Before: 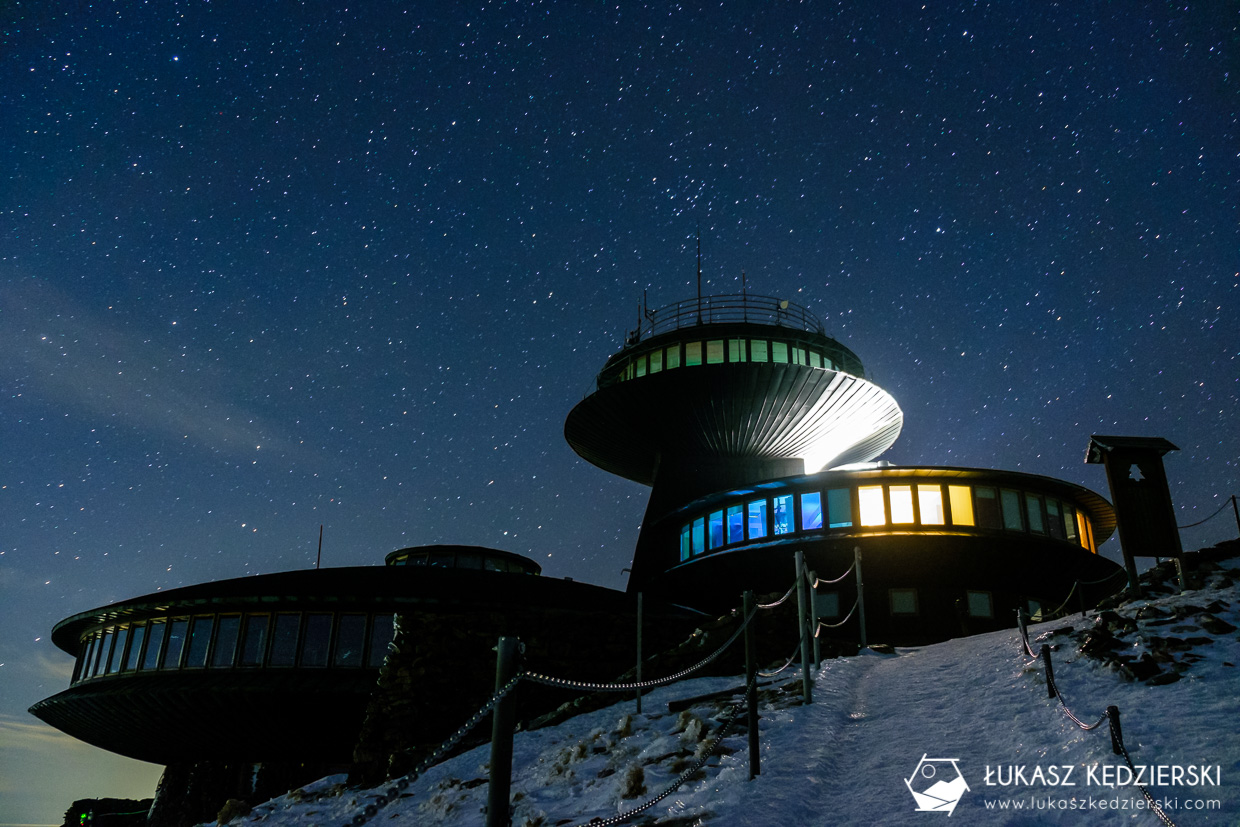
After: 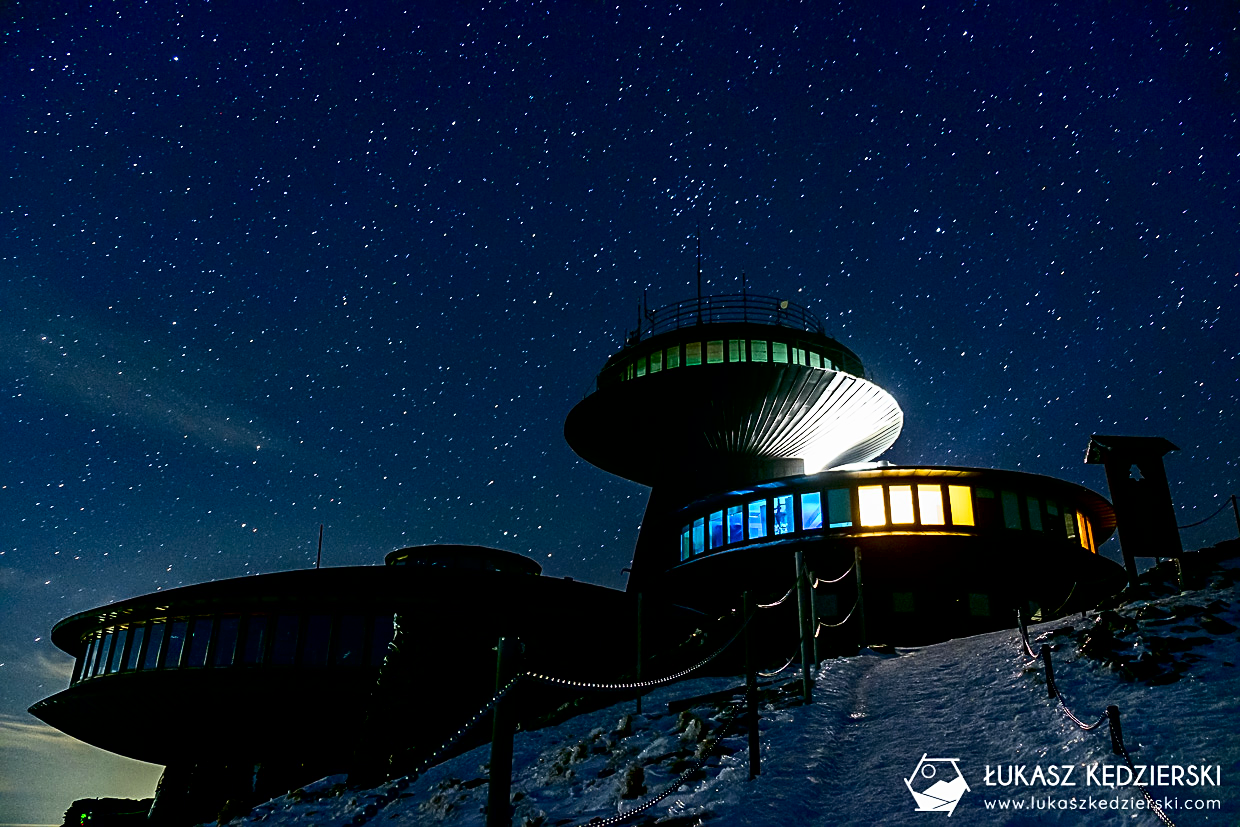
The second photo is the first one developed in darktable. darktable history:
exposure: black level correction 0.009, exposure -0.162 EV, compensate highlight preservation false
sharpen: on, module defaults
contrast brightness saturation: contrast 0.413, brightness 0.047, saturation 0.258
local contrast: mode bilateral grid, contrast 26, coarseness 51, detail 122%, midtone range 0.2
